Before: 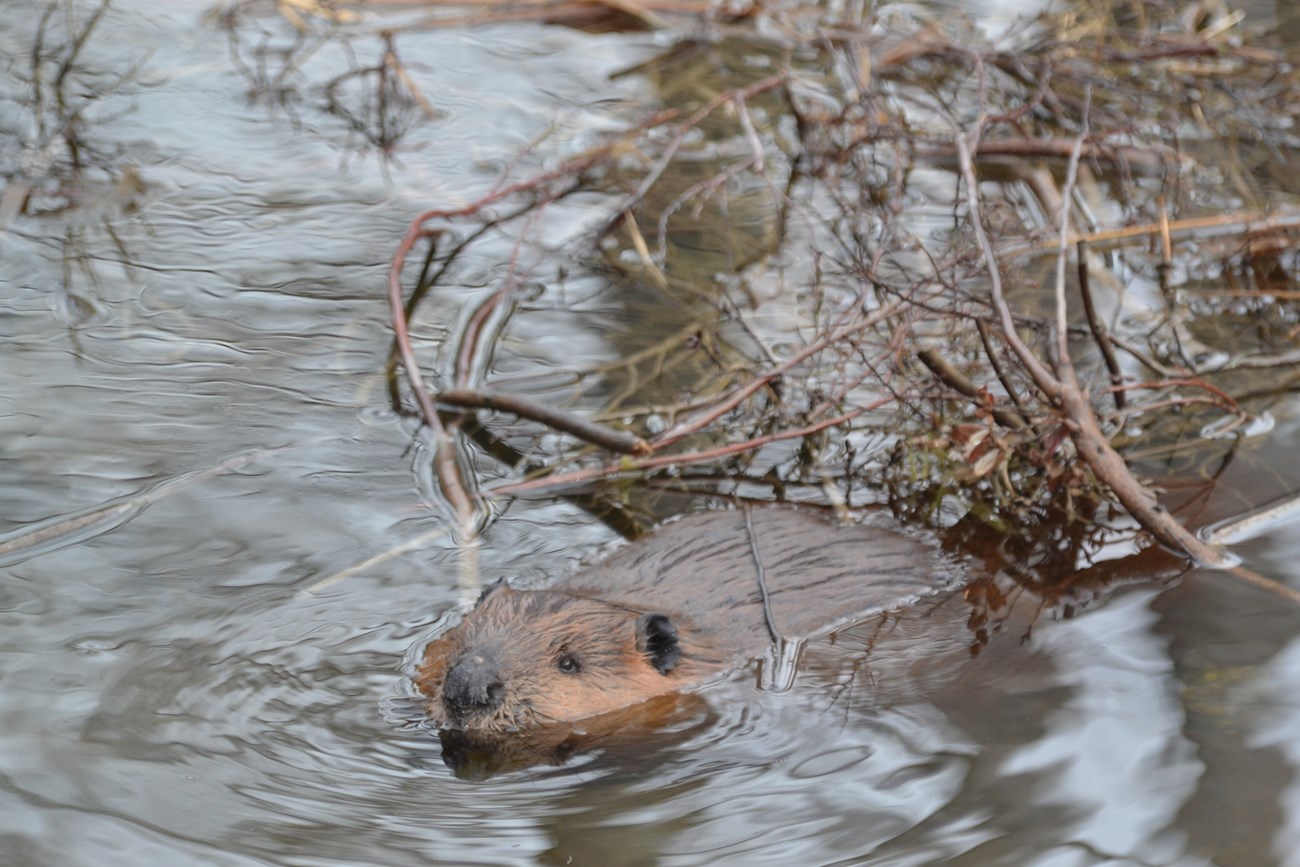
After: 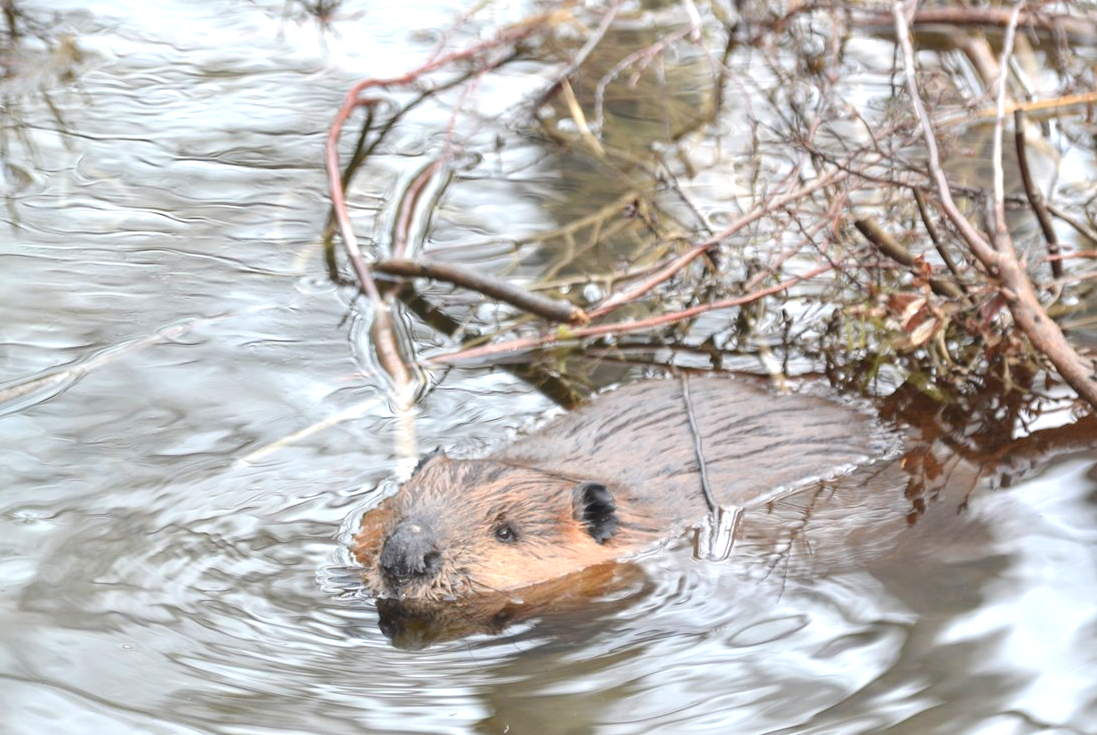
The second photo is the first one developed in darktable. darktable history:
exposure: exposure 0.997 EV, compensate exposure bias true, compensate highlight preservation false
crop and rotate: left 4.898%, top 15.219%, right 10.648%
